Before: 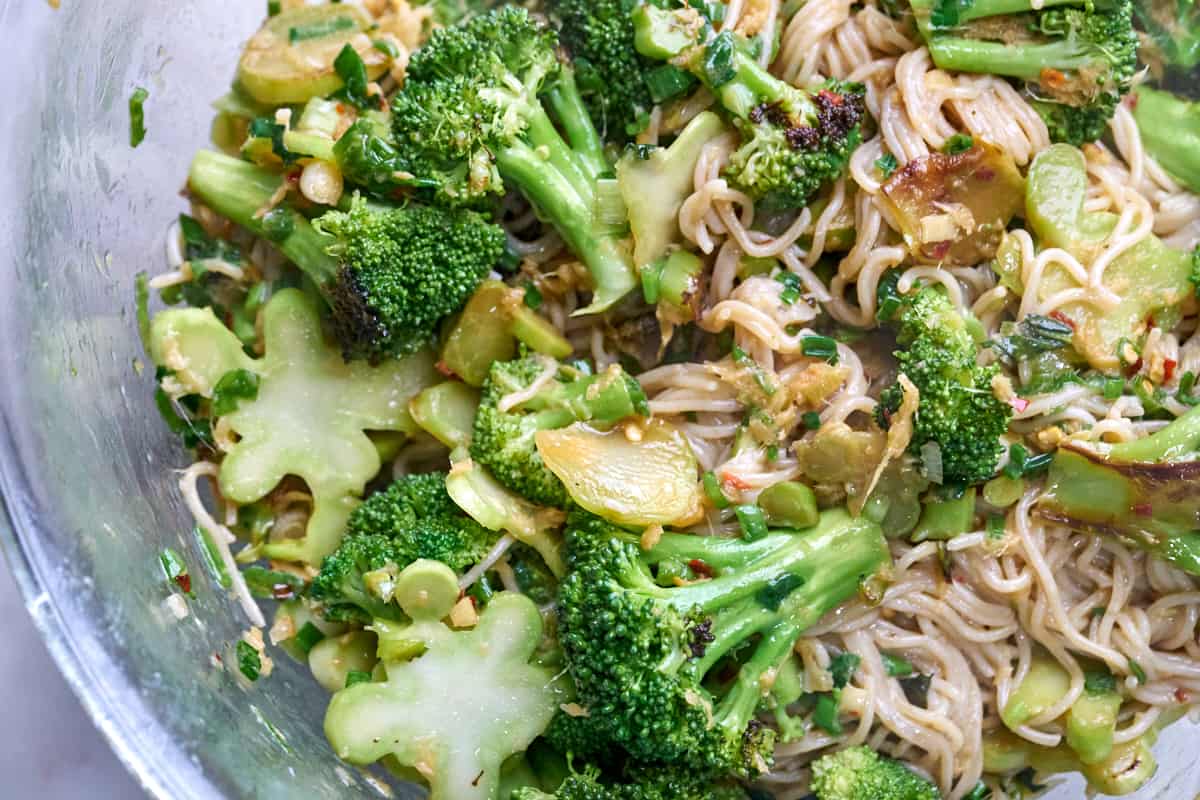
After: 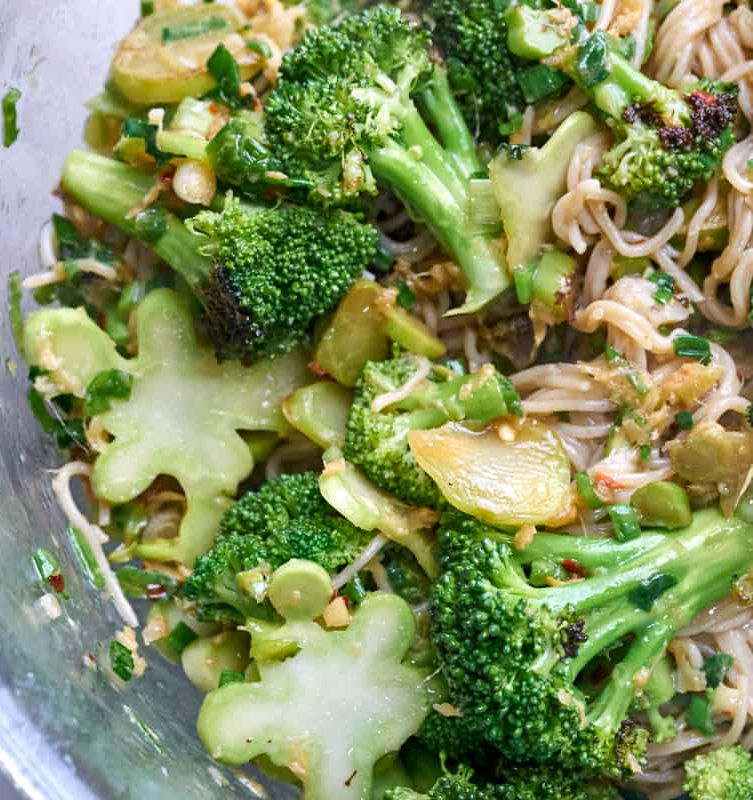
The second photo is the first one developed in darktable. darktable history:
crop: left 10.644%, right 26.528%
